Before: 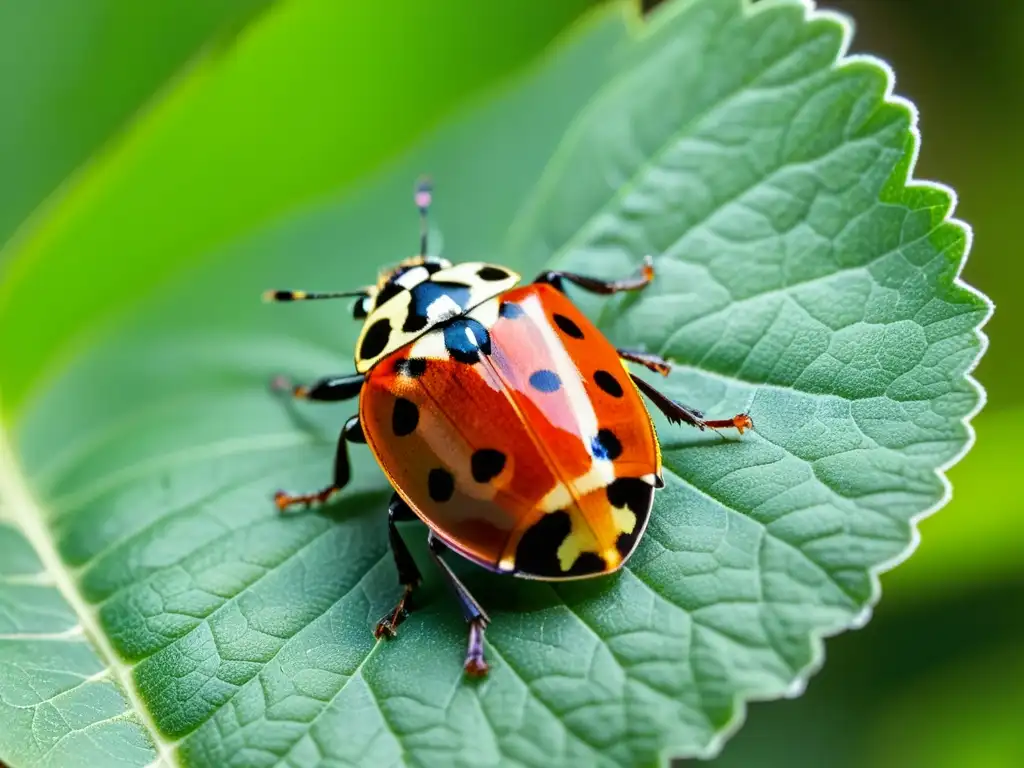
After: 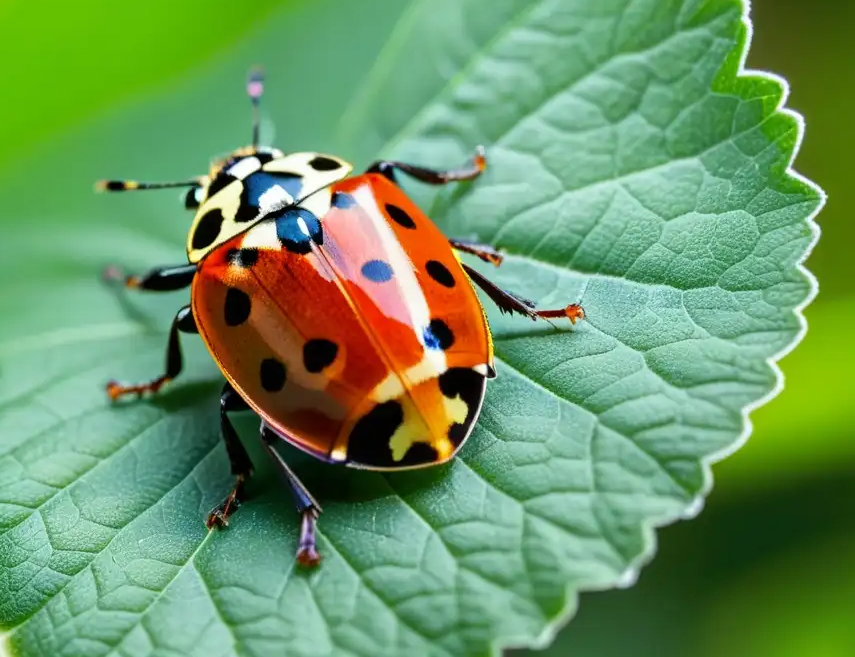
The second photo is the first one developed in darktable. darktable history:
crop: left 16.483%, top 14.341%
